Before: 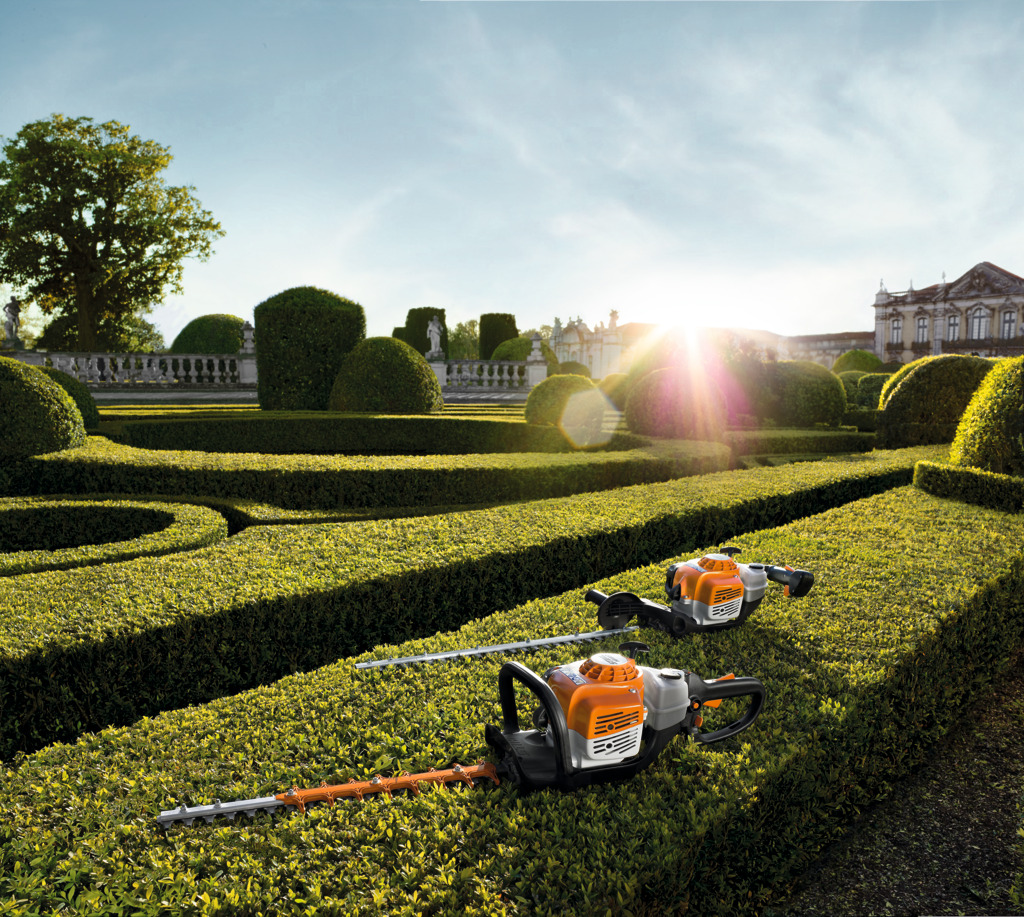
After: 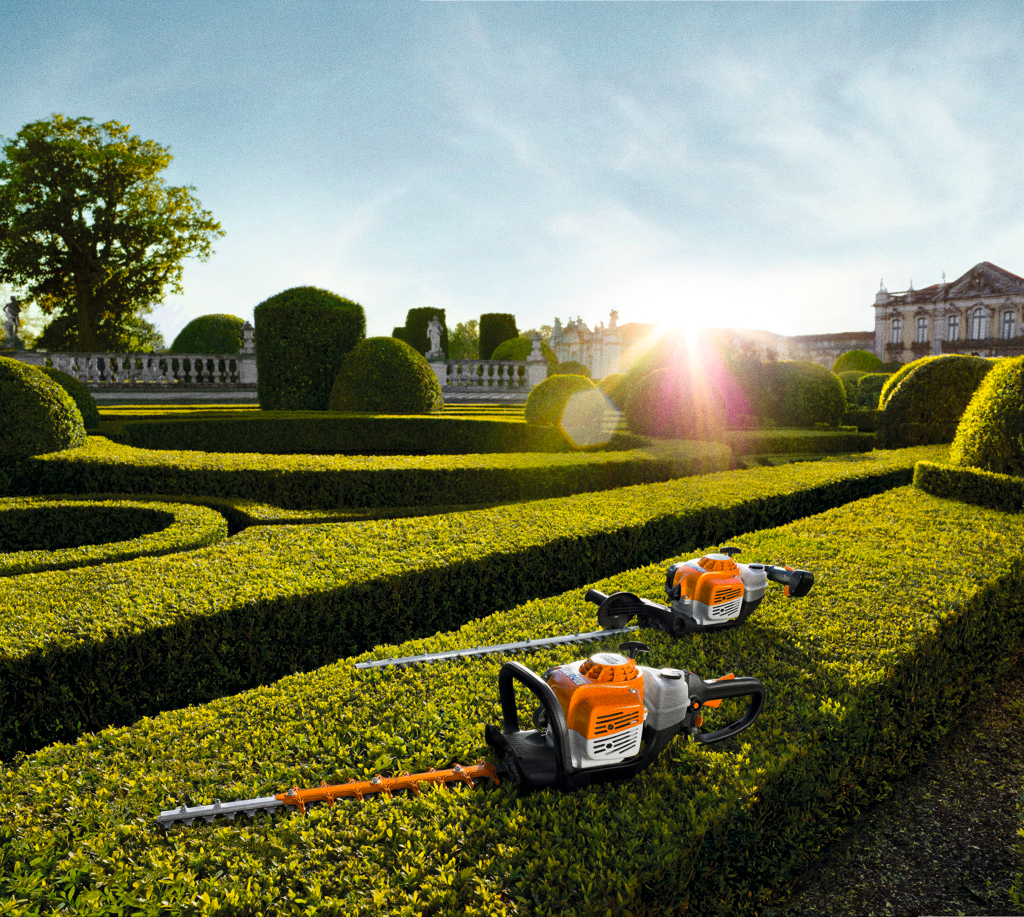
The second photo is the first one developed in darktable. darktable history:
tone equalizer: -8 EV -1.84 EV, -7 EV -1.16 EV, -6 EV -1.62 EV, smoothing diameter 25%, edges refinement/feathering 10, preserve details guided filter
grain: on, module defaults
color balance: output saturation 120%
